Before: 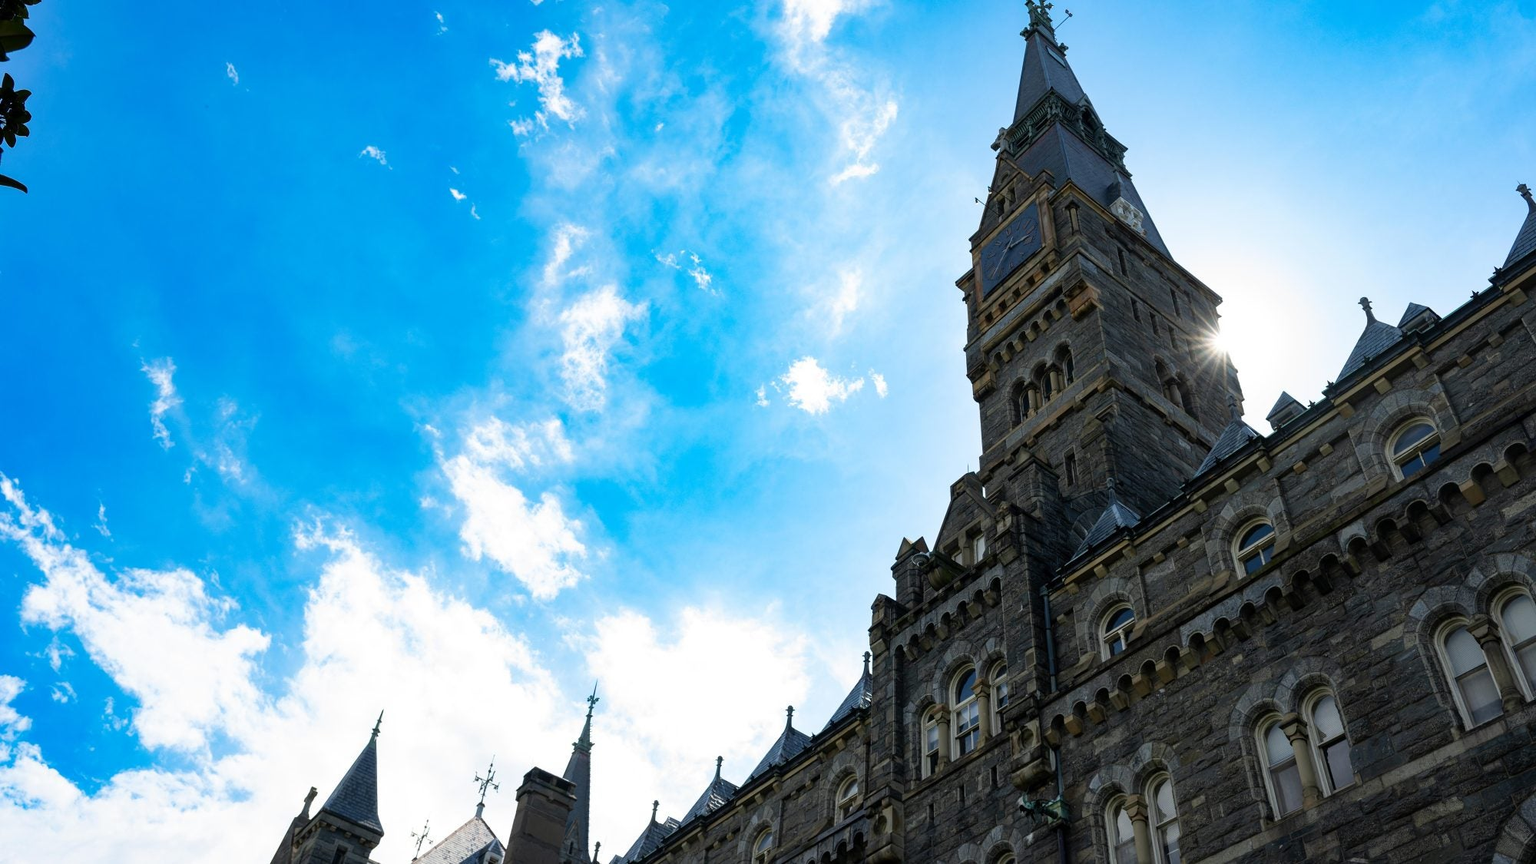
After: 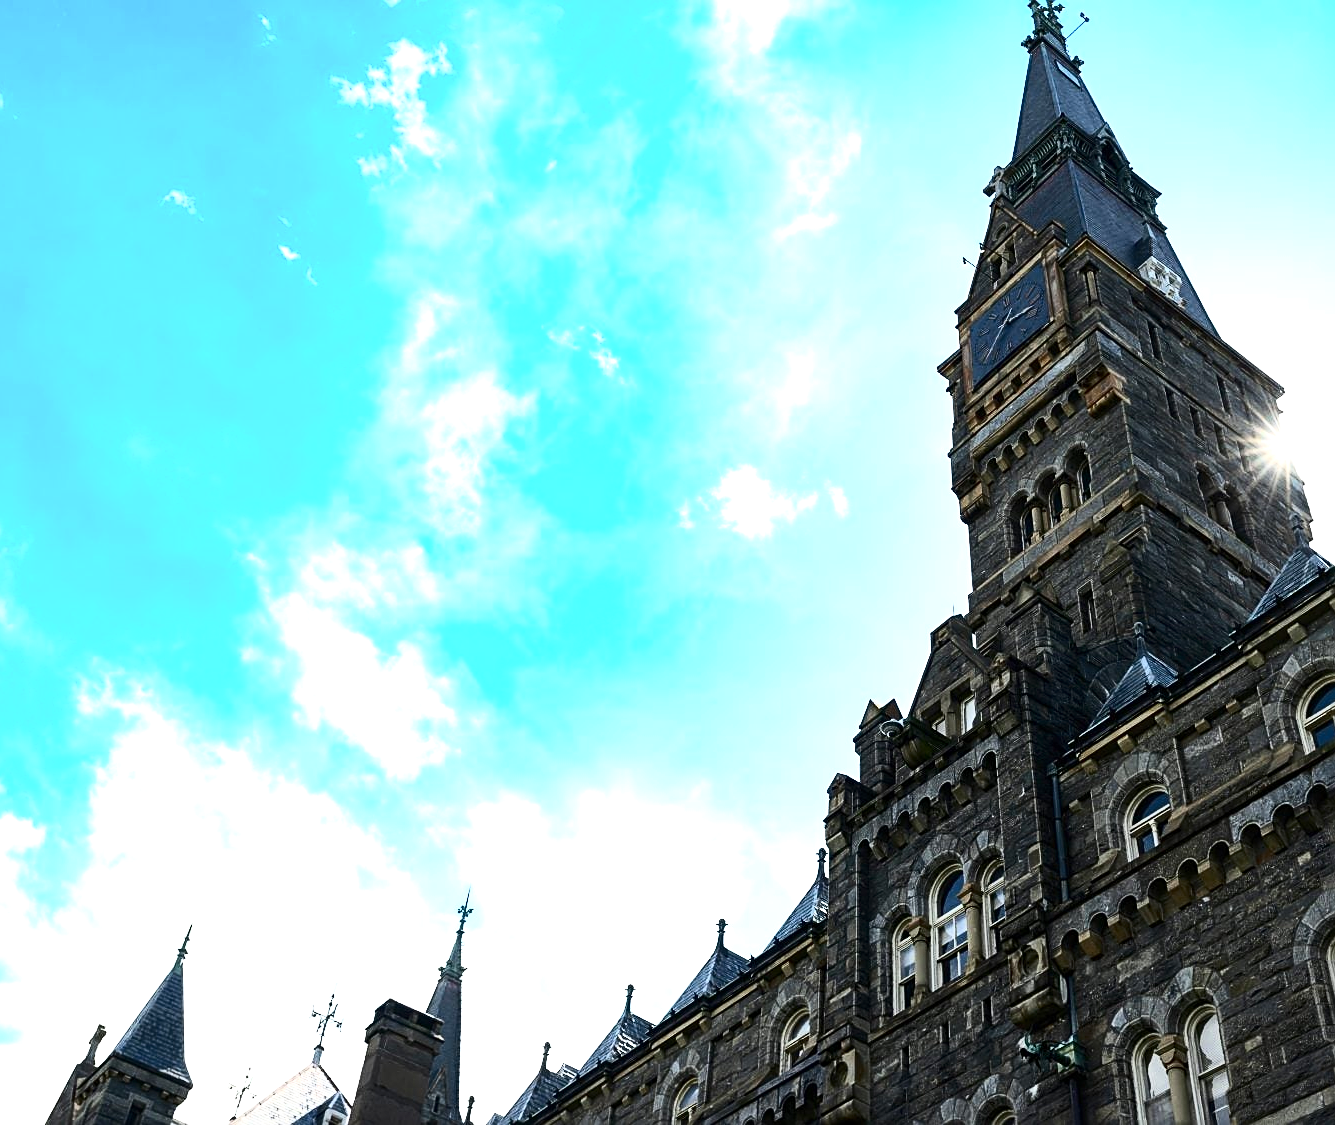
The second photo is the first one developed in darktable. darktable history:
crop and rotate: left 15.373%, right 17.858%
sharpen: on, module defaults
contrast brightness saturation: contrast 0.375, brightness 0.1
exposure: black level correction 0, exposure 0.698 EV, compensate highlight preservation false
